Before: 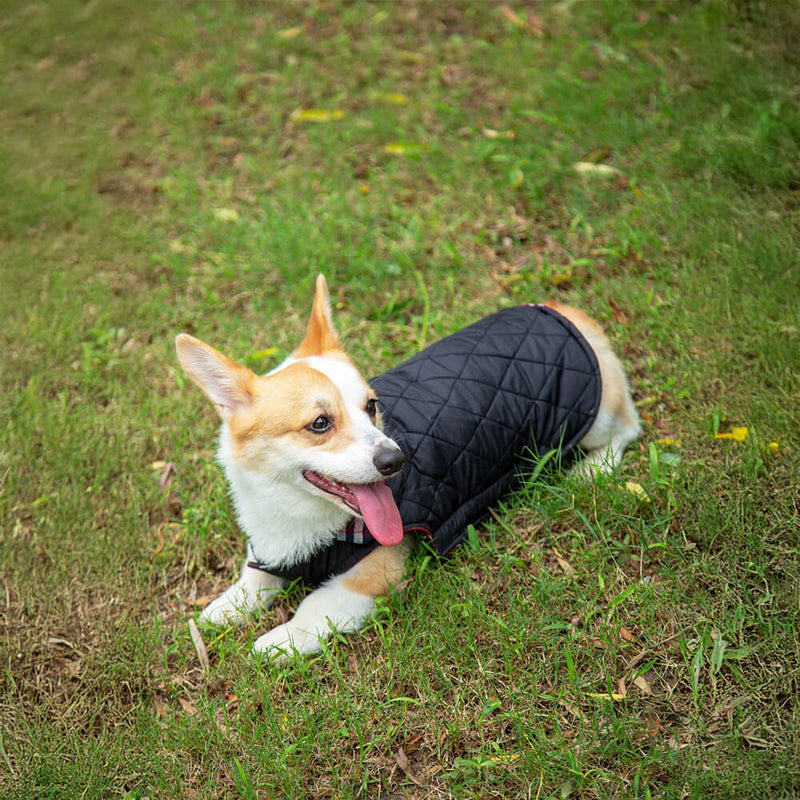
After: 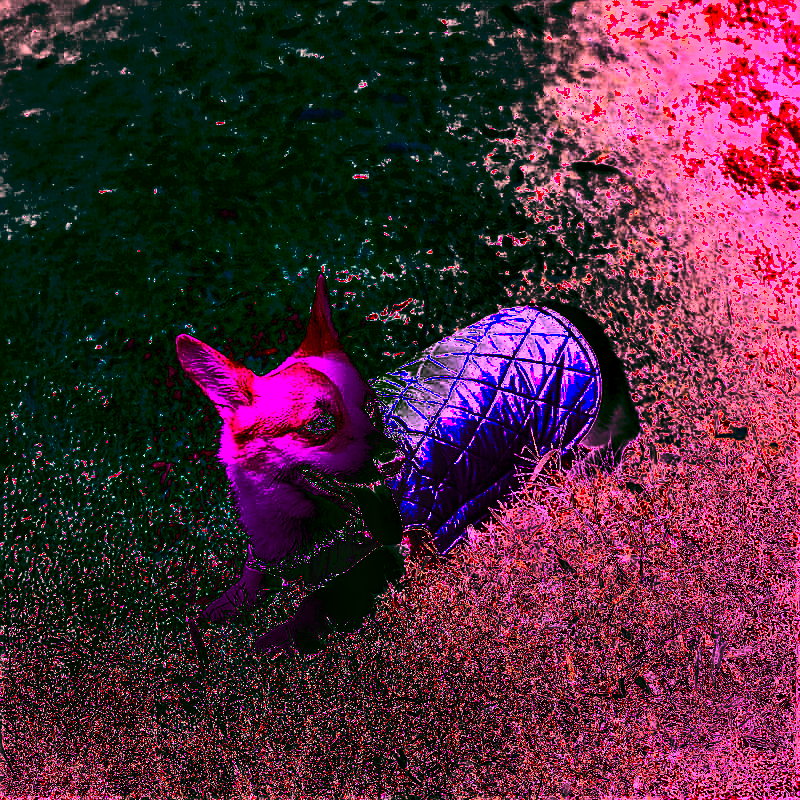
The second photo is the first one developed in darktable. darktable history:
contrast brightness saturation: contrast -0.28
white balance: red 8, blue 8
sharpen: radius 1.4, amount 1.25, threshold 0.7
shadows and highlights: shadows 24.5, highlights -78.15, soften with gaussian
